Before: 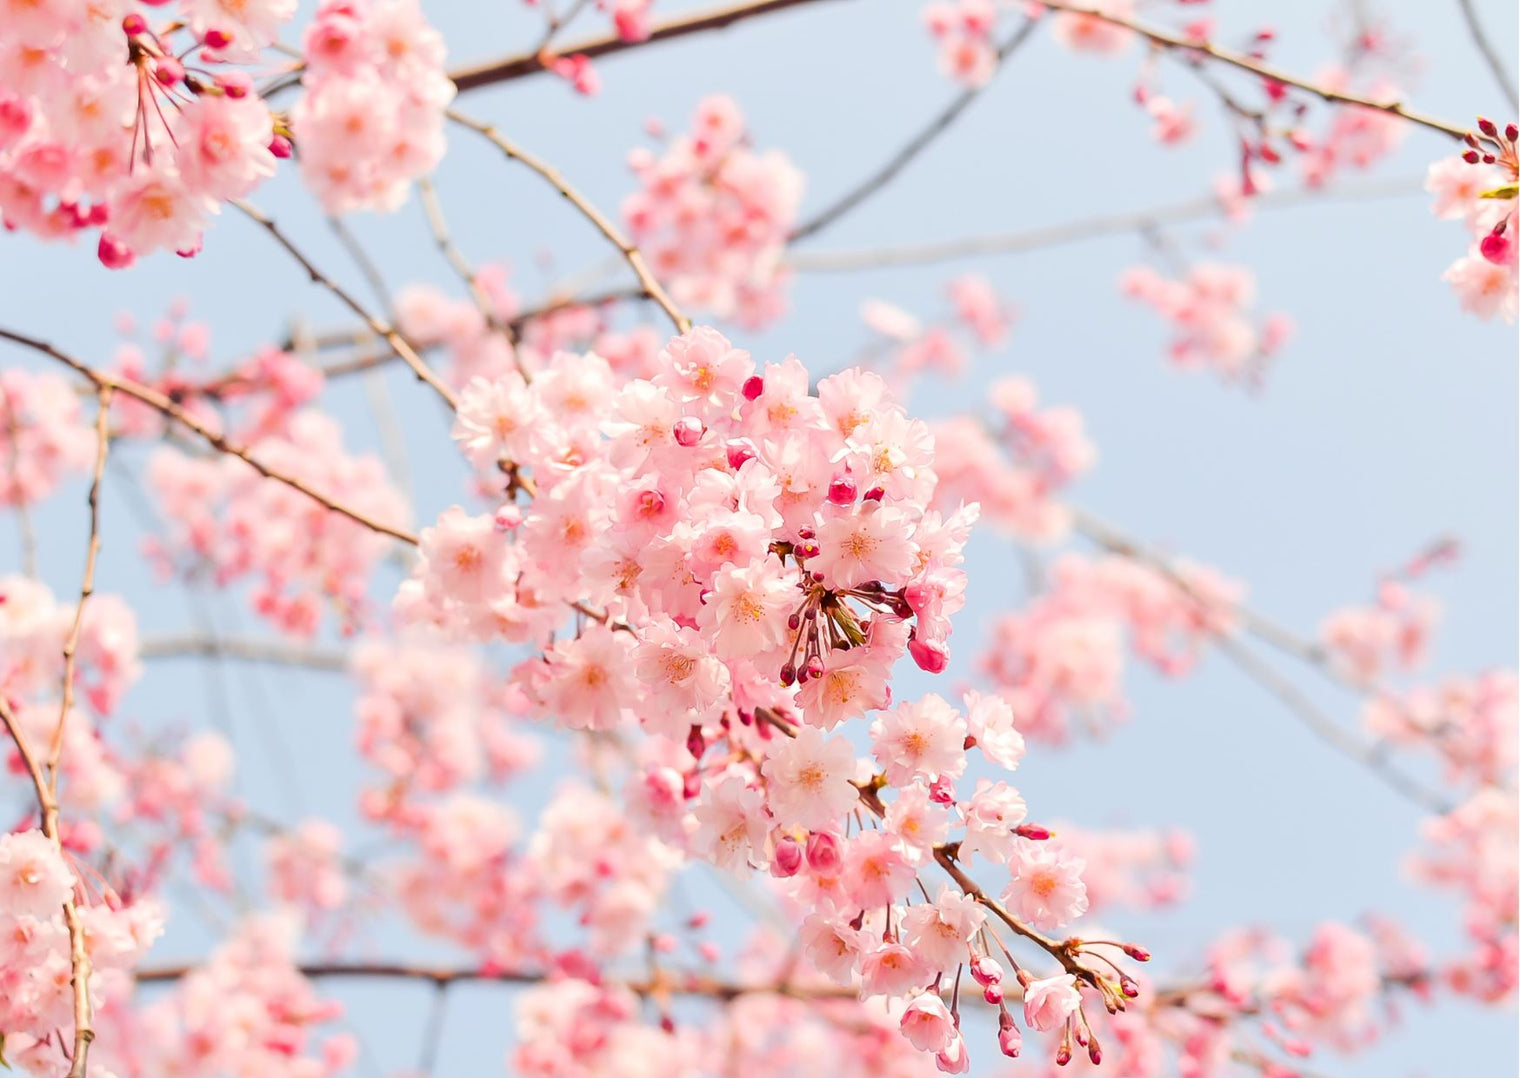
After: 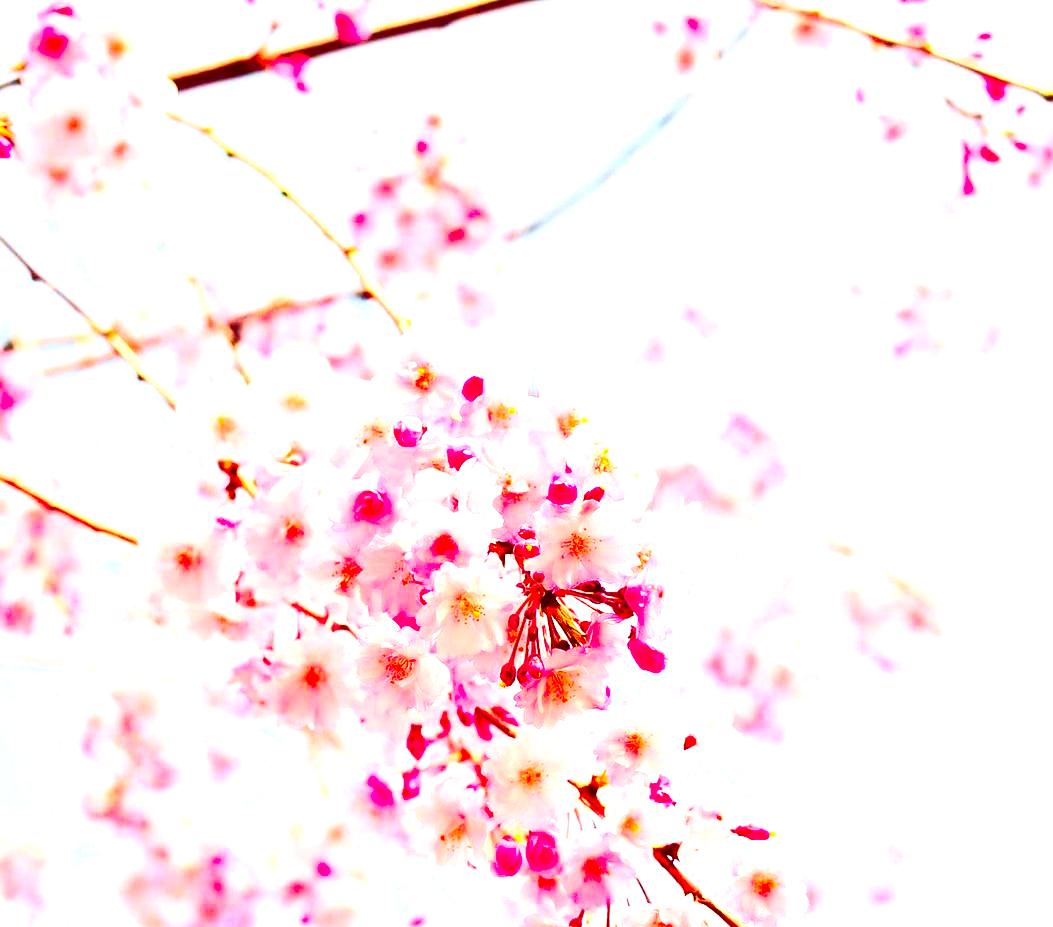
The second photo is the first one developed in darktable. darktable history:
exposure: black level correction 0, exposure 1.2 EV, compensate exposure bias true, compensate highlight preservation false
crop: left 18.479%, right 12.2%, bottom 13.971%
white balance: emerald 1
base curve: curves: ch0 [(0, 0) (0.028, 0.03) (0.121, 0.232) (0.46, 0.748) (0.859, 0.968) (1, 1)]
contrast brightness saturation: brightness -1, saturation 1
